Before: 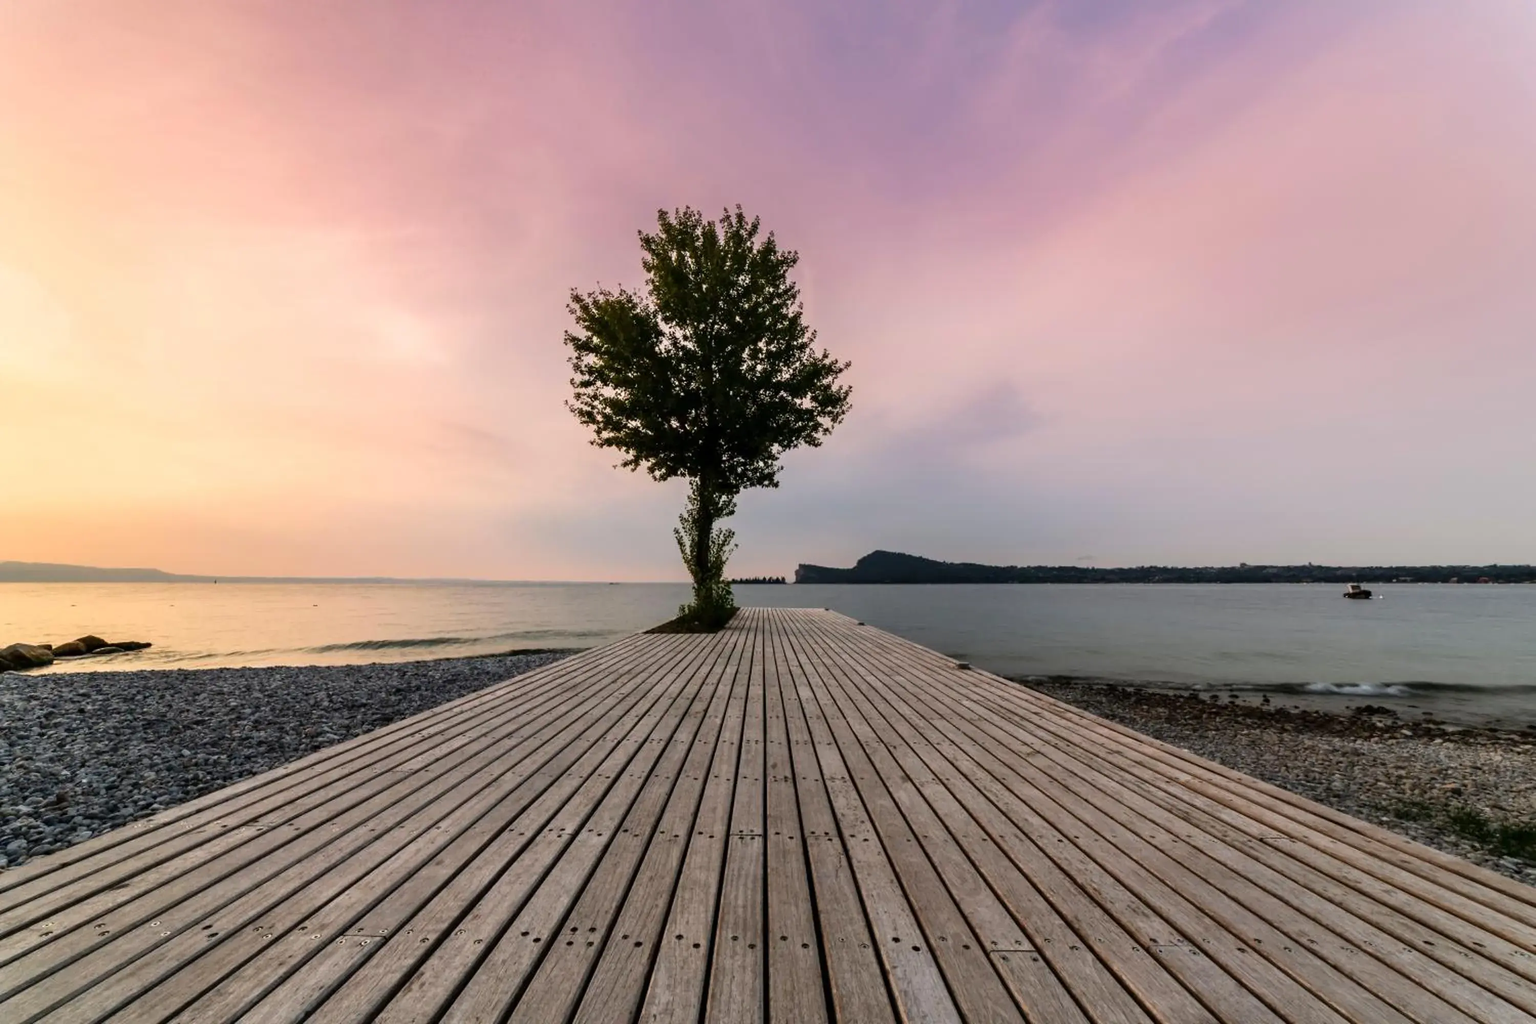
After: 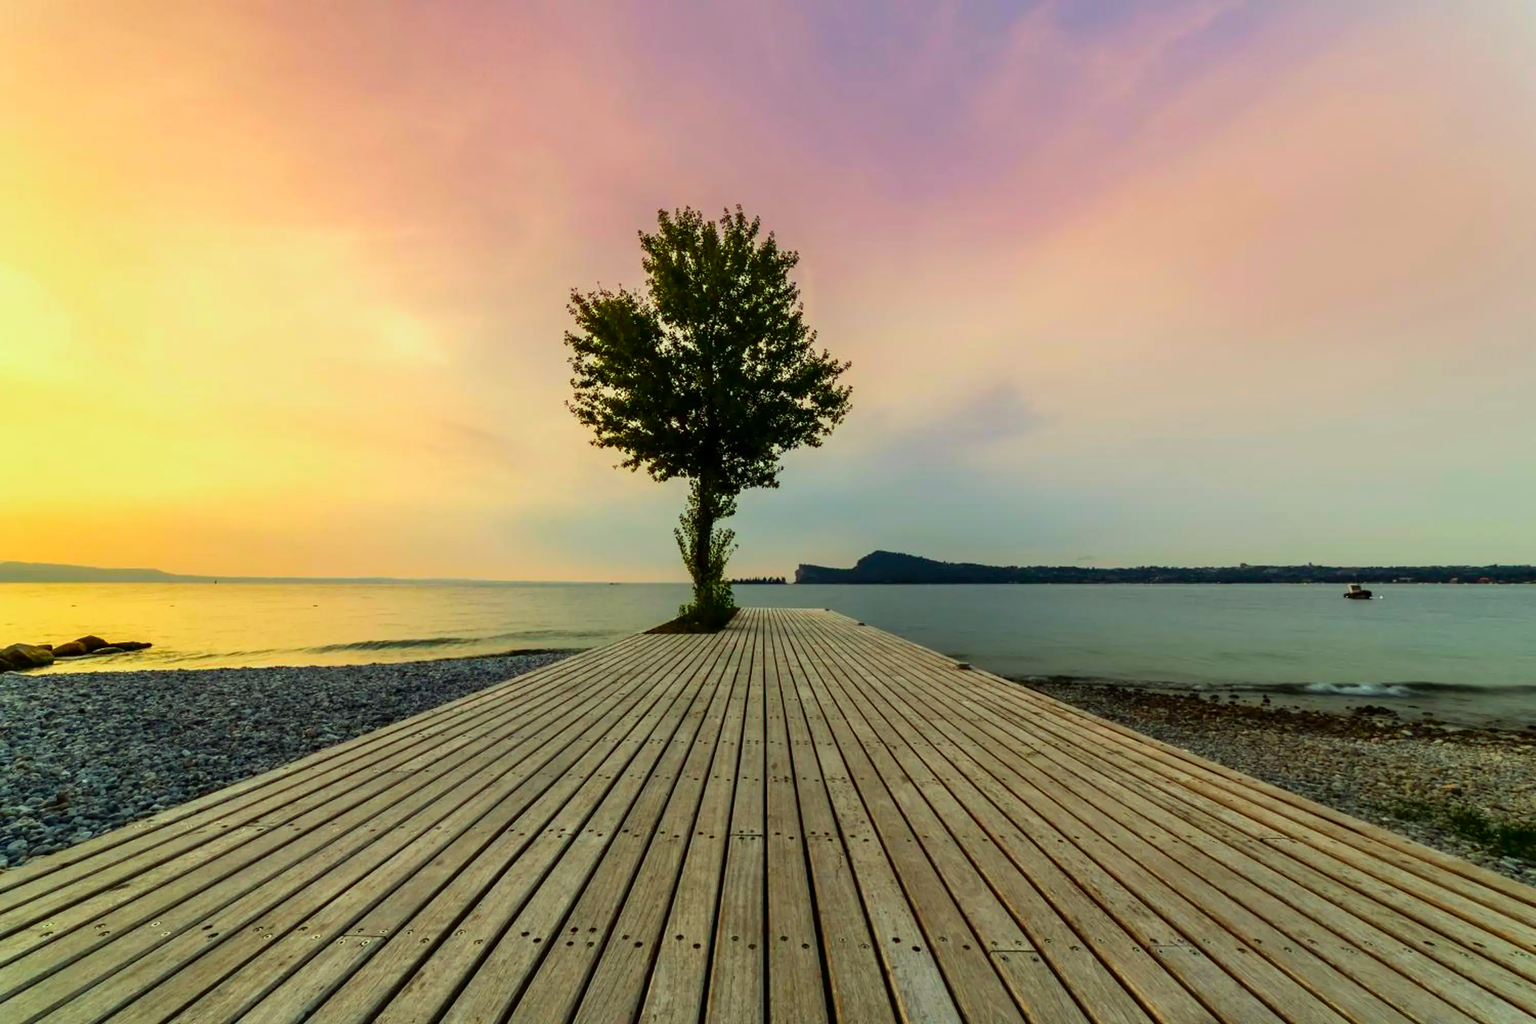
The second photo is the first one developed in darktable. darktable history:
levels: levels [0, 0.498, 1]
contrast brightness saturation: saturation -0.04
color correction: highlights a* -10.77, highlights b* 9.8, saturation 1.72
